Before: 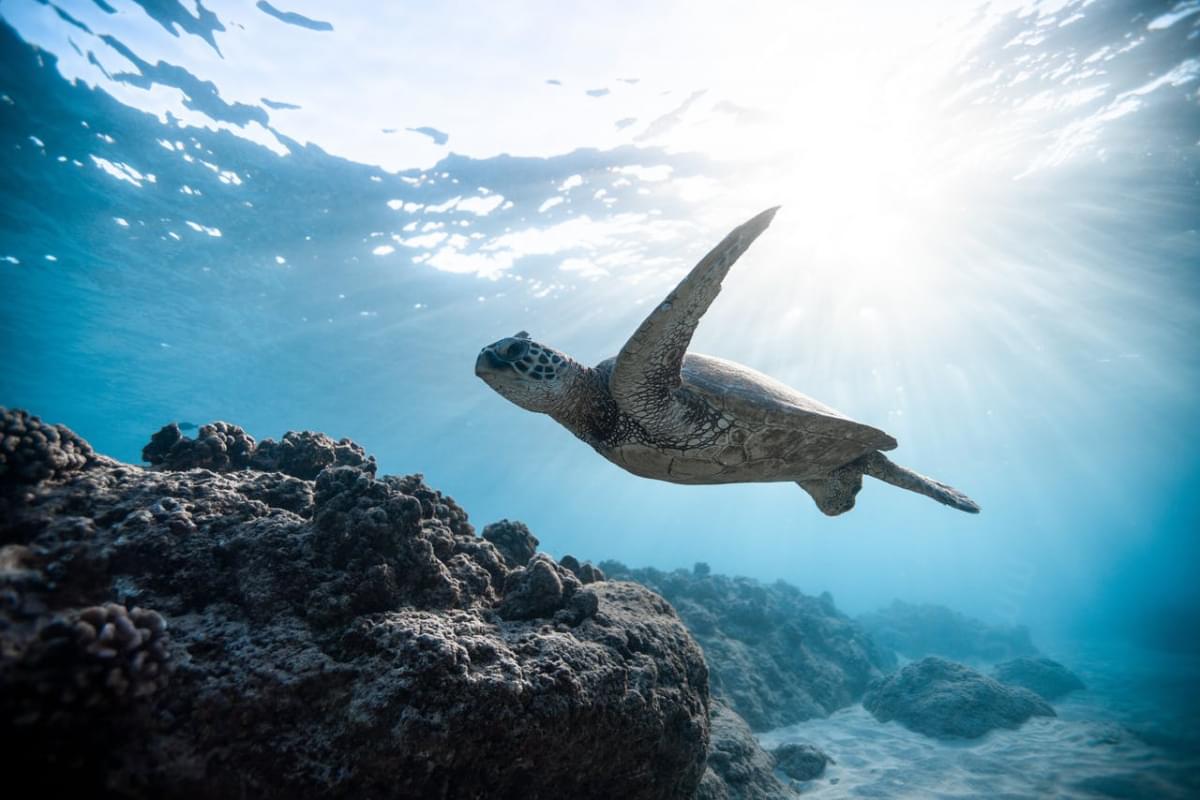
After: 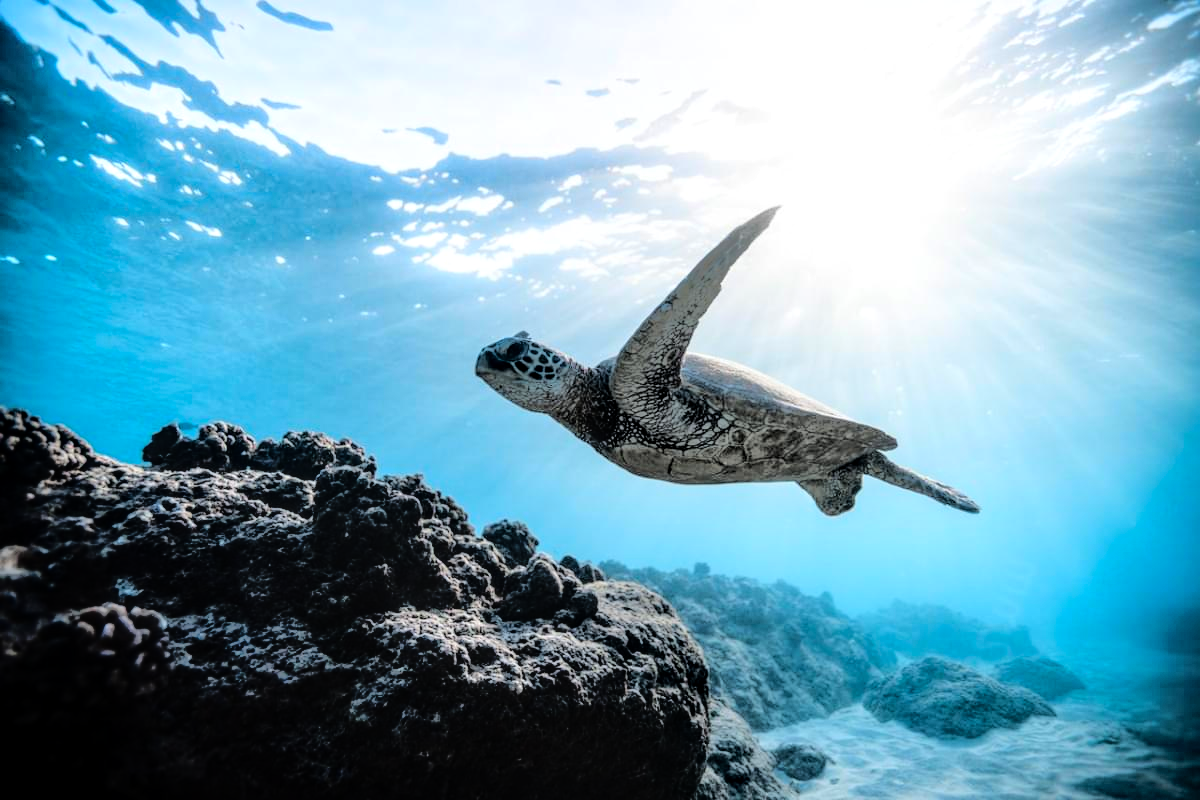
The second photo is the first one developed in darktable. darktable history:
base curve: curves: ch0 [(0, 0) (0.036, 0.01) (0.123, 0.254) (0.258, 0.504) (0.507, 0.748) (1, 1)]
local contrast: detail 130%
shadows and highlights: on, module defaults
